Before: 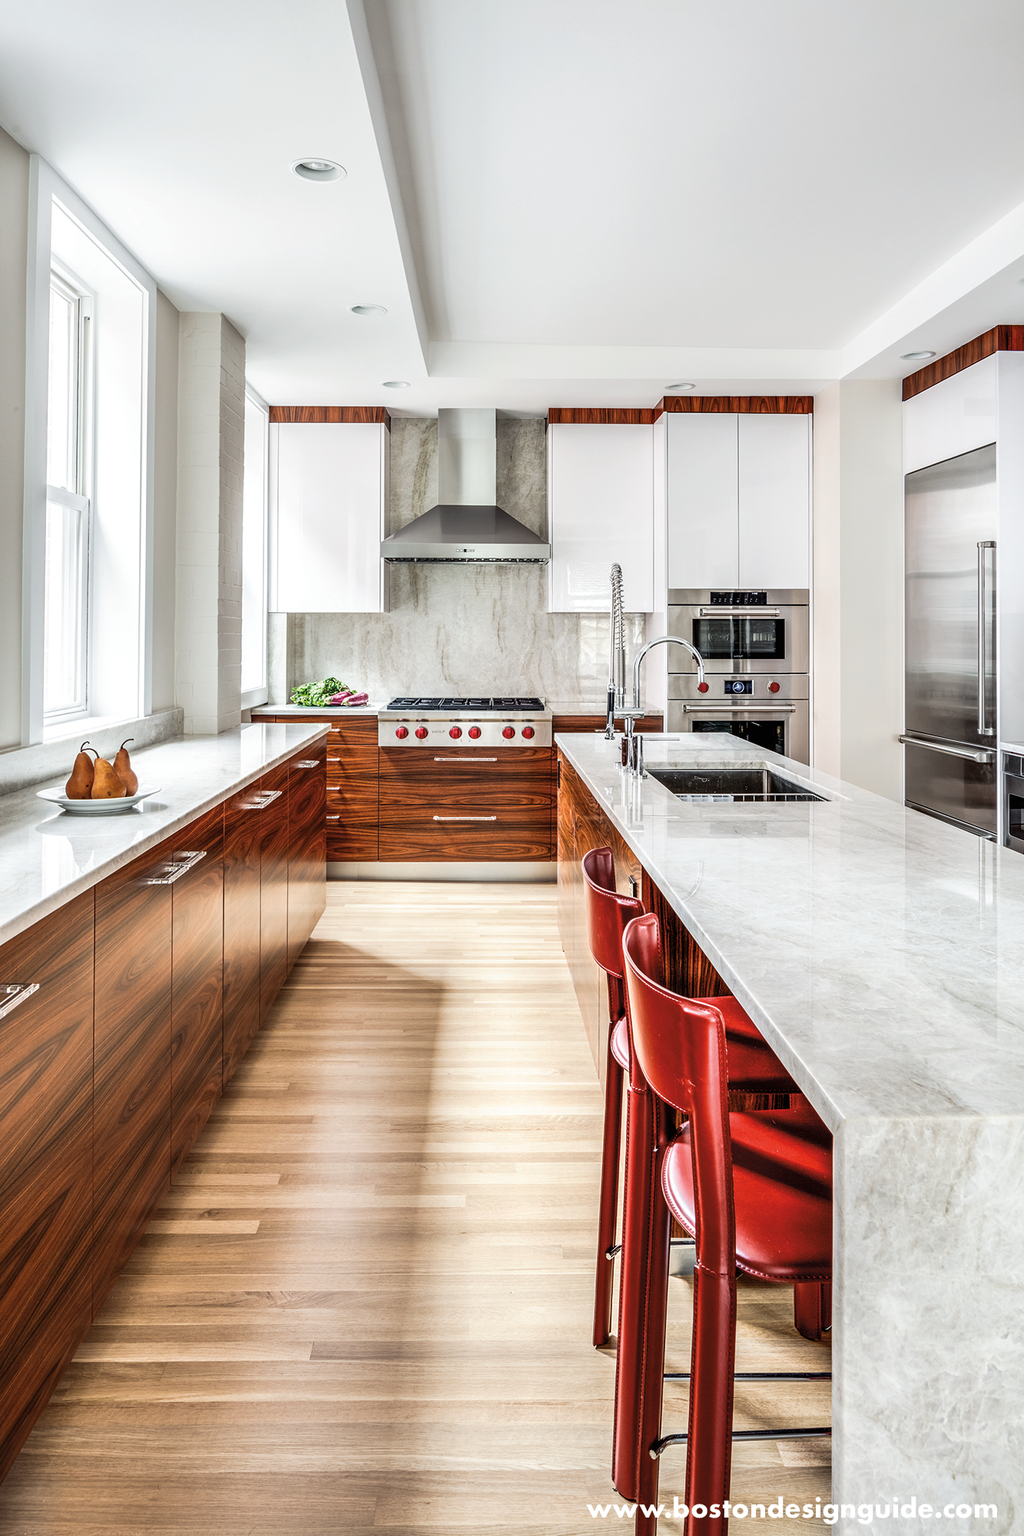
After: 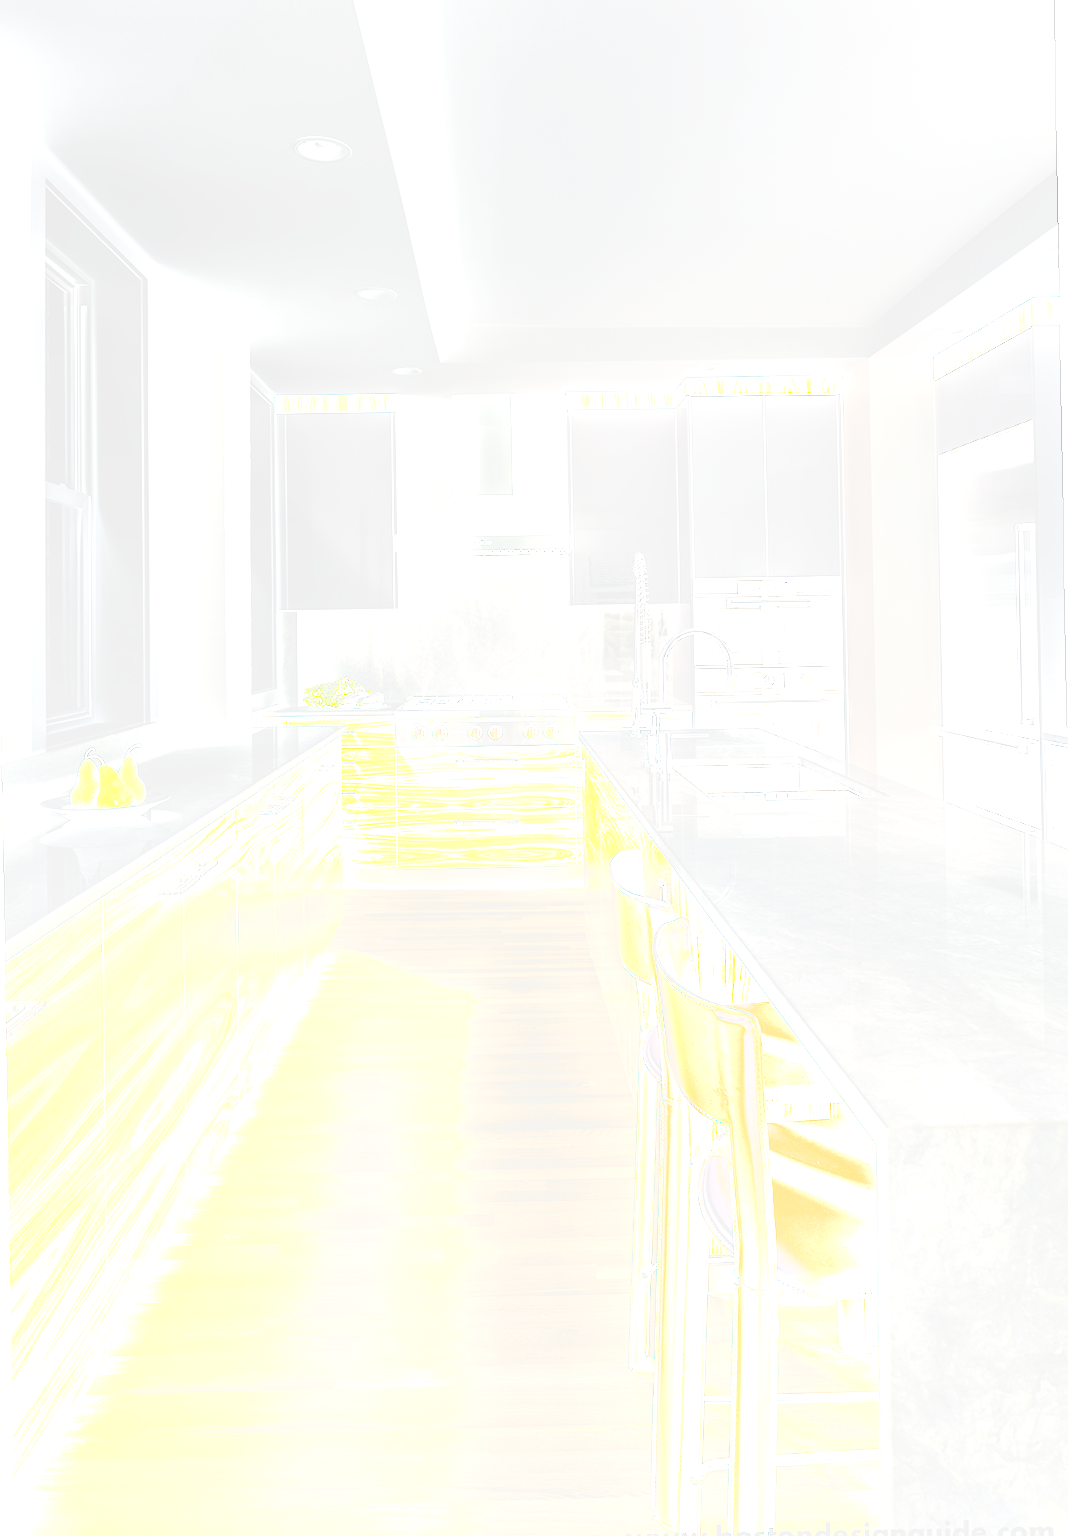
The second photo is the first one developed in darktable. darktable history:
base curve: curves: ch0 [(0, 0) (0.036, 0.025) (0.121, 0.166) (0.206, 0.329) (0.605, 0.79) (1, 1)], preserve colors none
bloom: size 85%, threshold 5%, strength 85%
exposure: black level correction 0, exposure 0.68 EV, compensate exposure bias true, compensate highlight preservation false
rotate and perspective: rotation -1°, crop left 0.011, crop right 0.989, crop top 0.025, crop bottom 0.975
